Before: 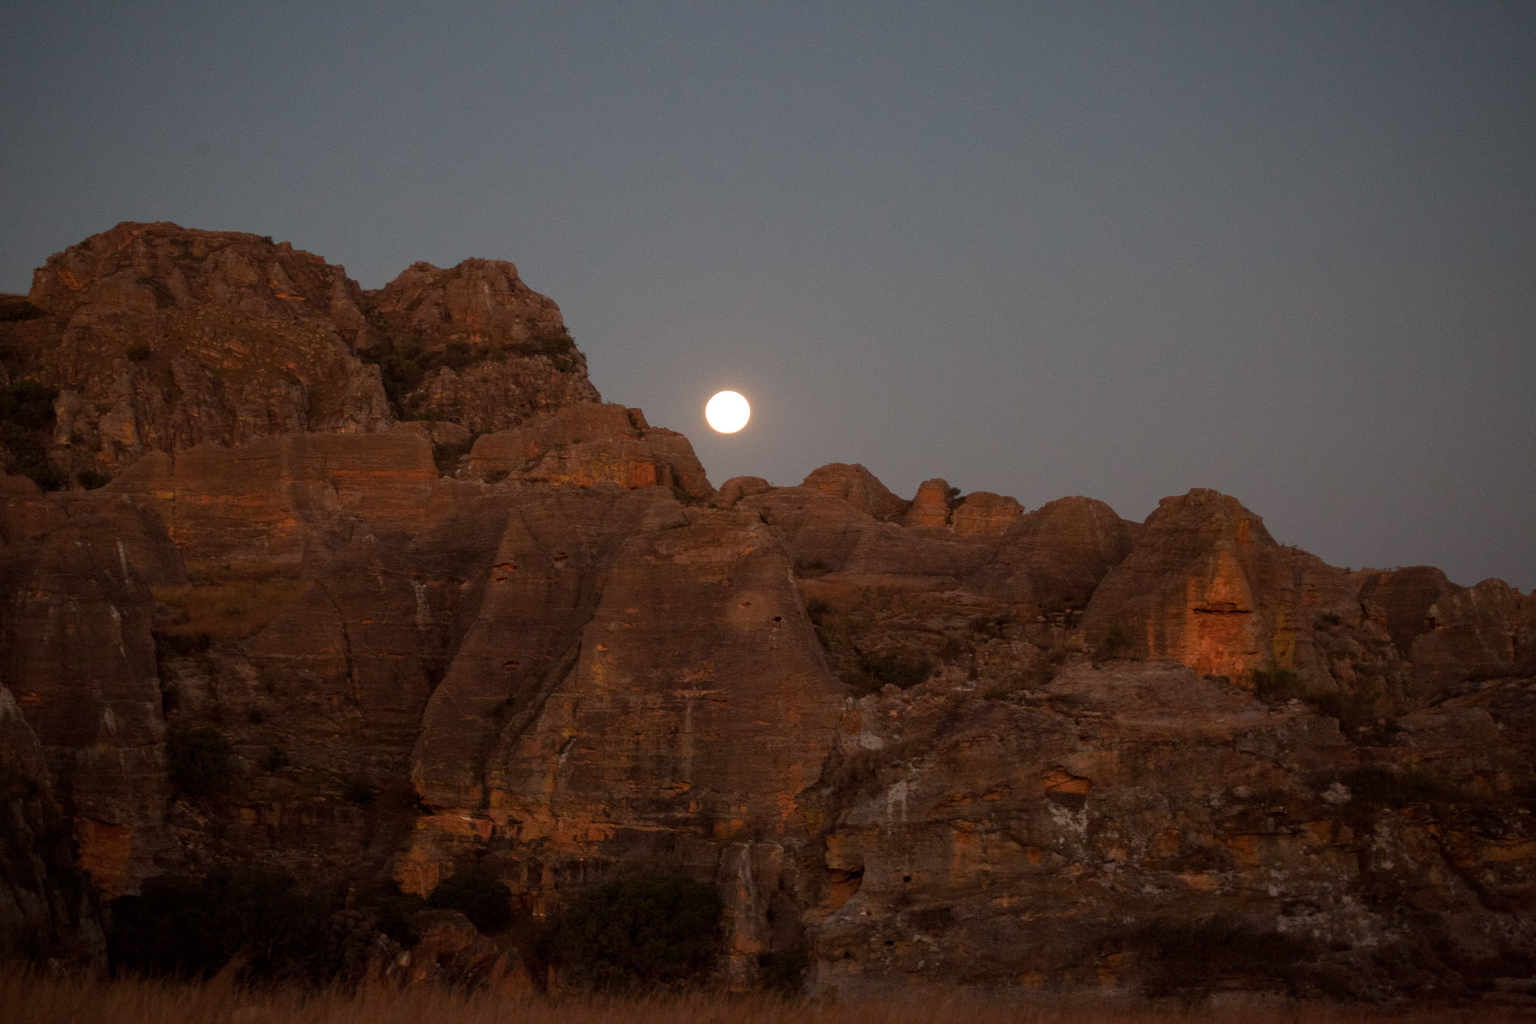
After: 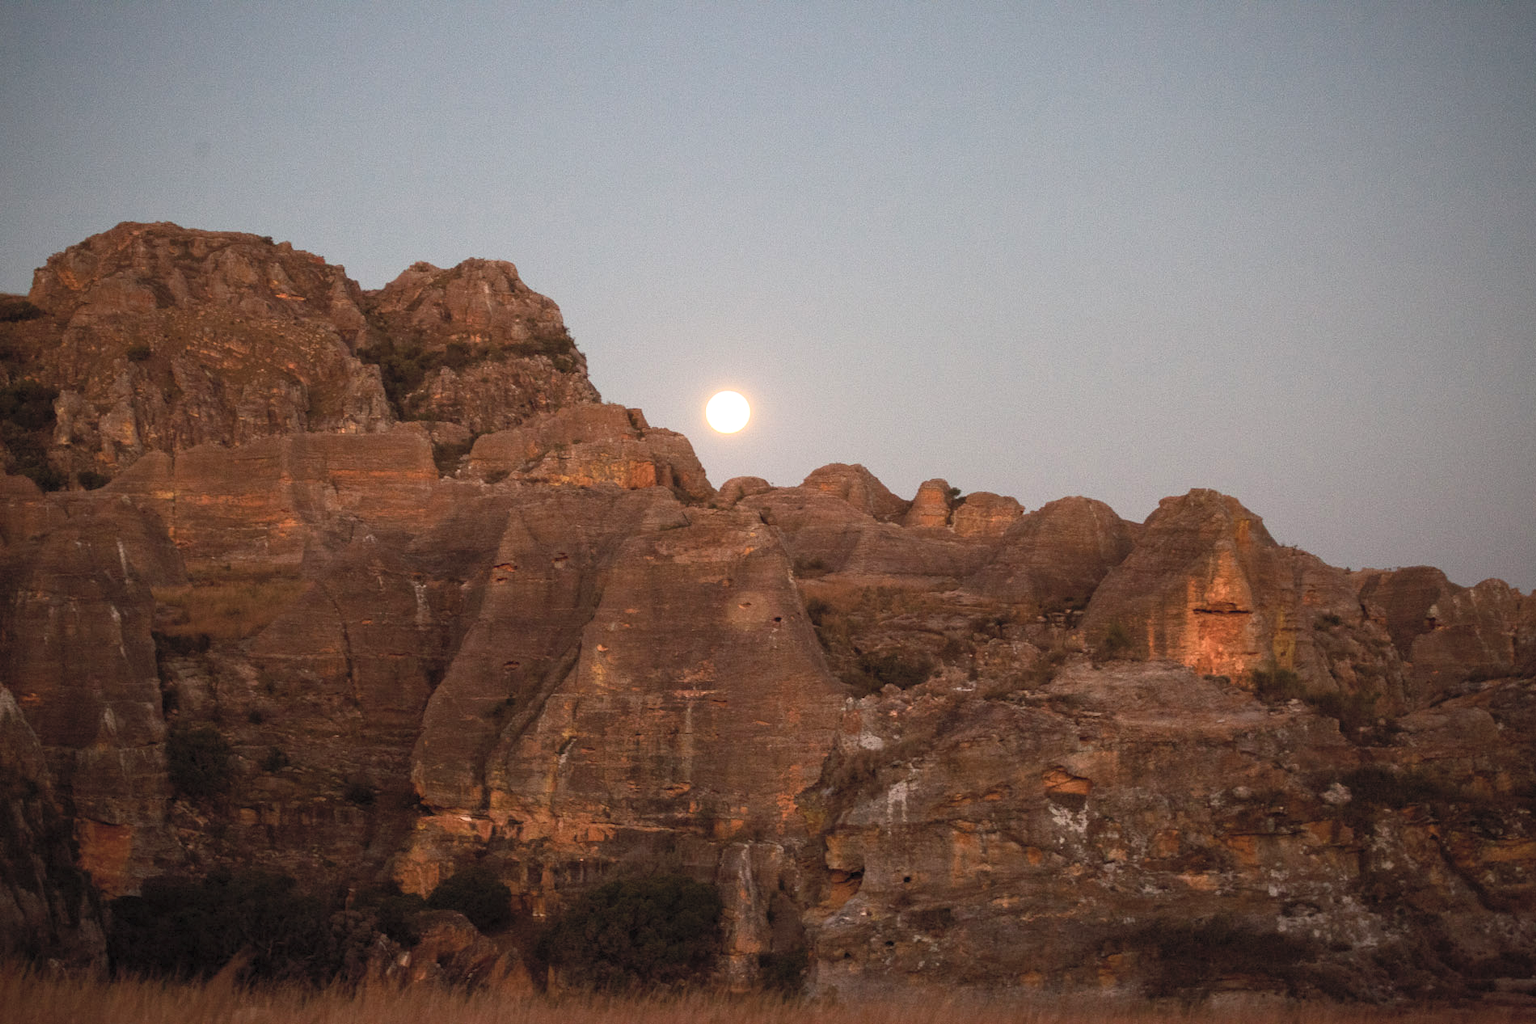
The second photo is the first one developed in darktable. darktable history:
exposure: exposure 0.376 EV, compensate highlight preservation false
contrast brightness saturation: contrast 0.39, brightness 0.53
